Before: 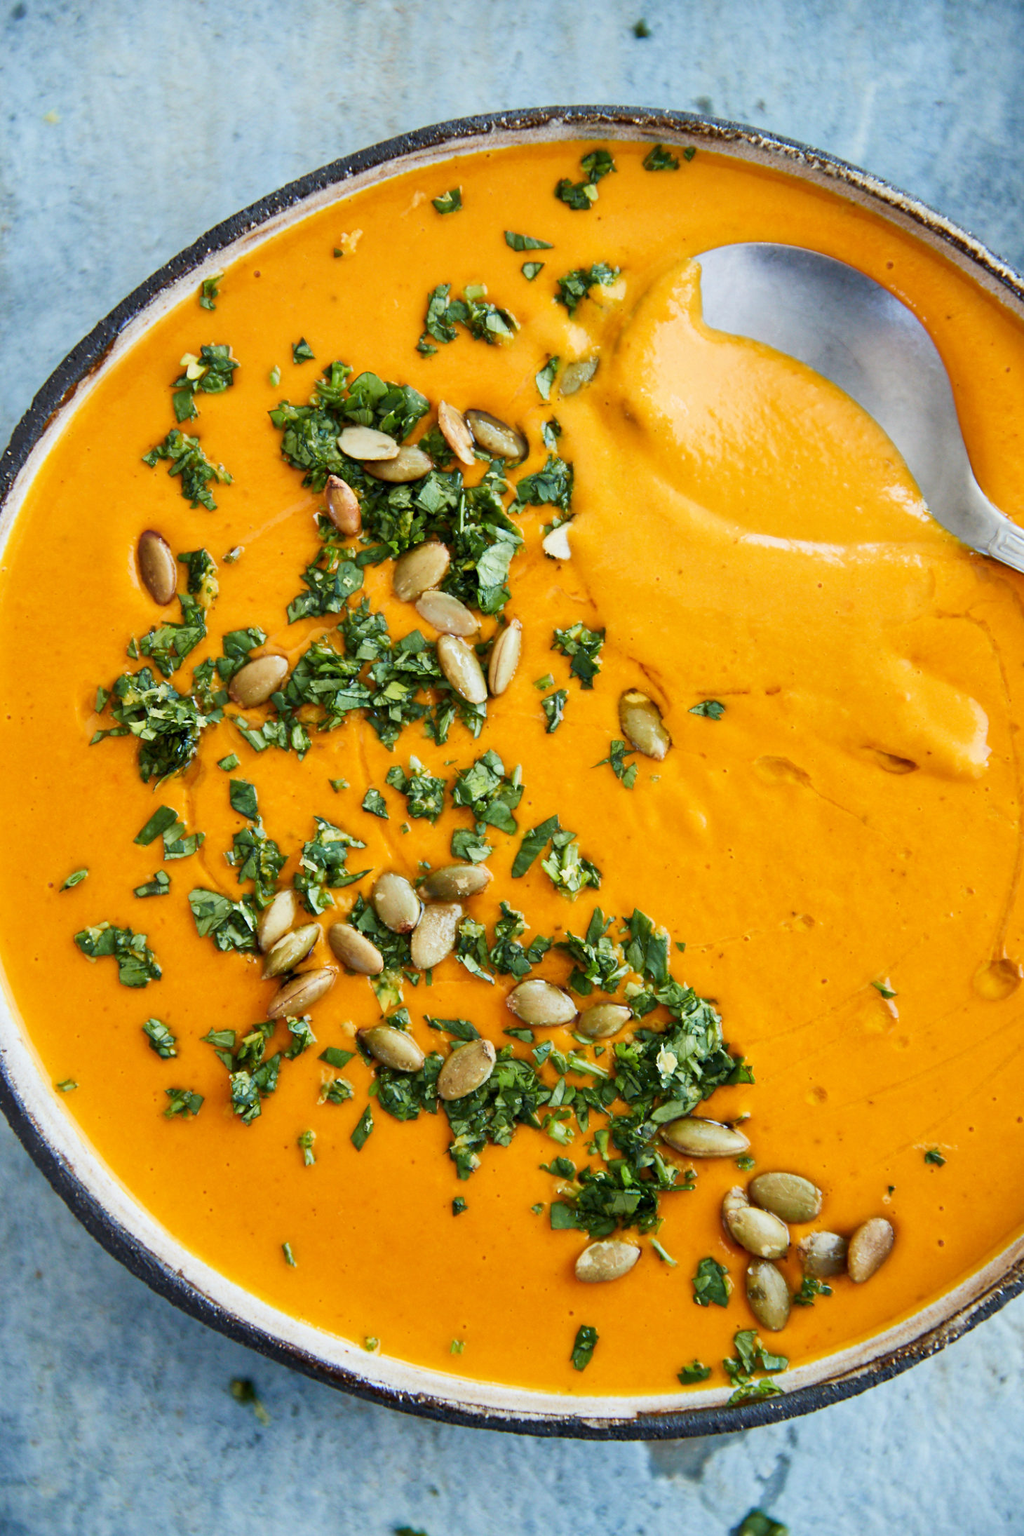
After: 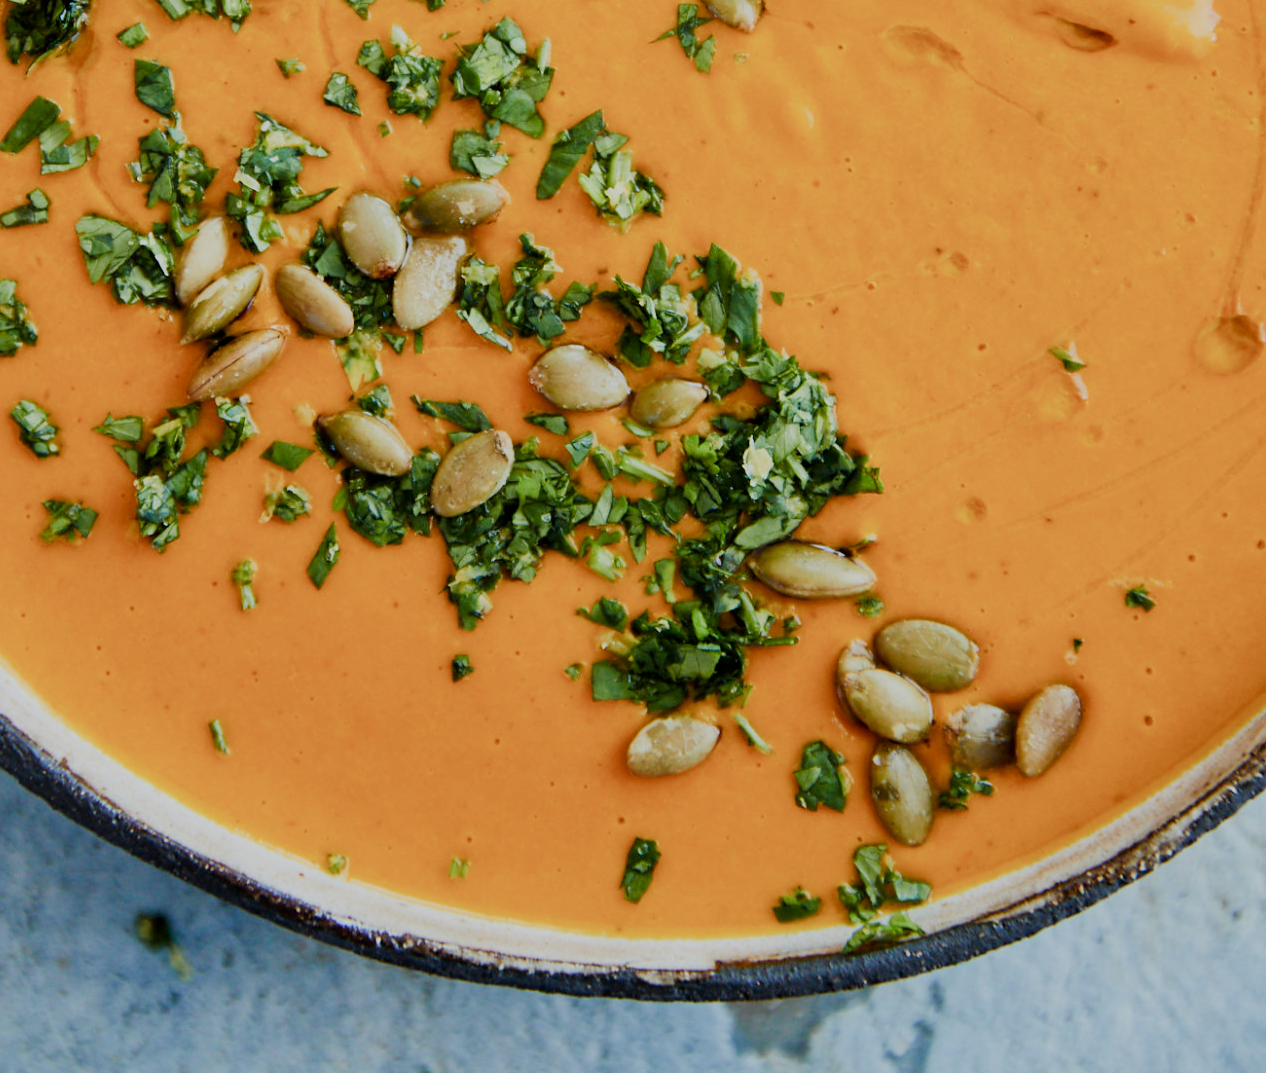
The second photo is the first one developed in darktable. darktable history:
crop and rotate: left 13.281%, top 48.064%, bottom 2.913%
exposure: exposure -0.071 EV, compensate highlight preservation false
filmic rgb: black relative exposure -7.65 EV, white relative exposure 4.56 EV, hardness 3.61
color balance rgb: perceptual saturation grading › global saturation 0.859%, perceptual saturation grading › highlights -19.912%, perceptual saturation grading › shadows 19.478%, global vibrance 11.049%
